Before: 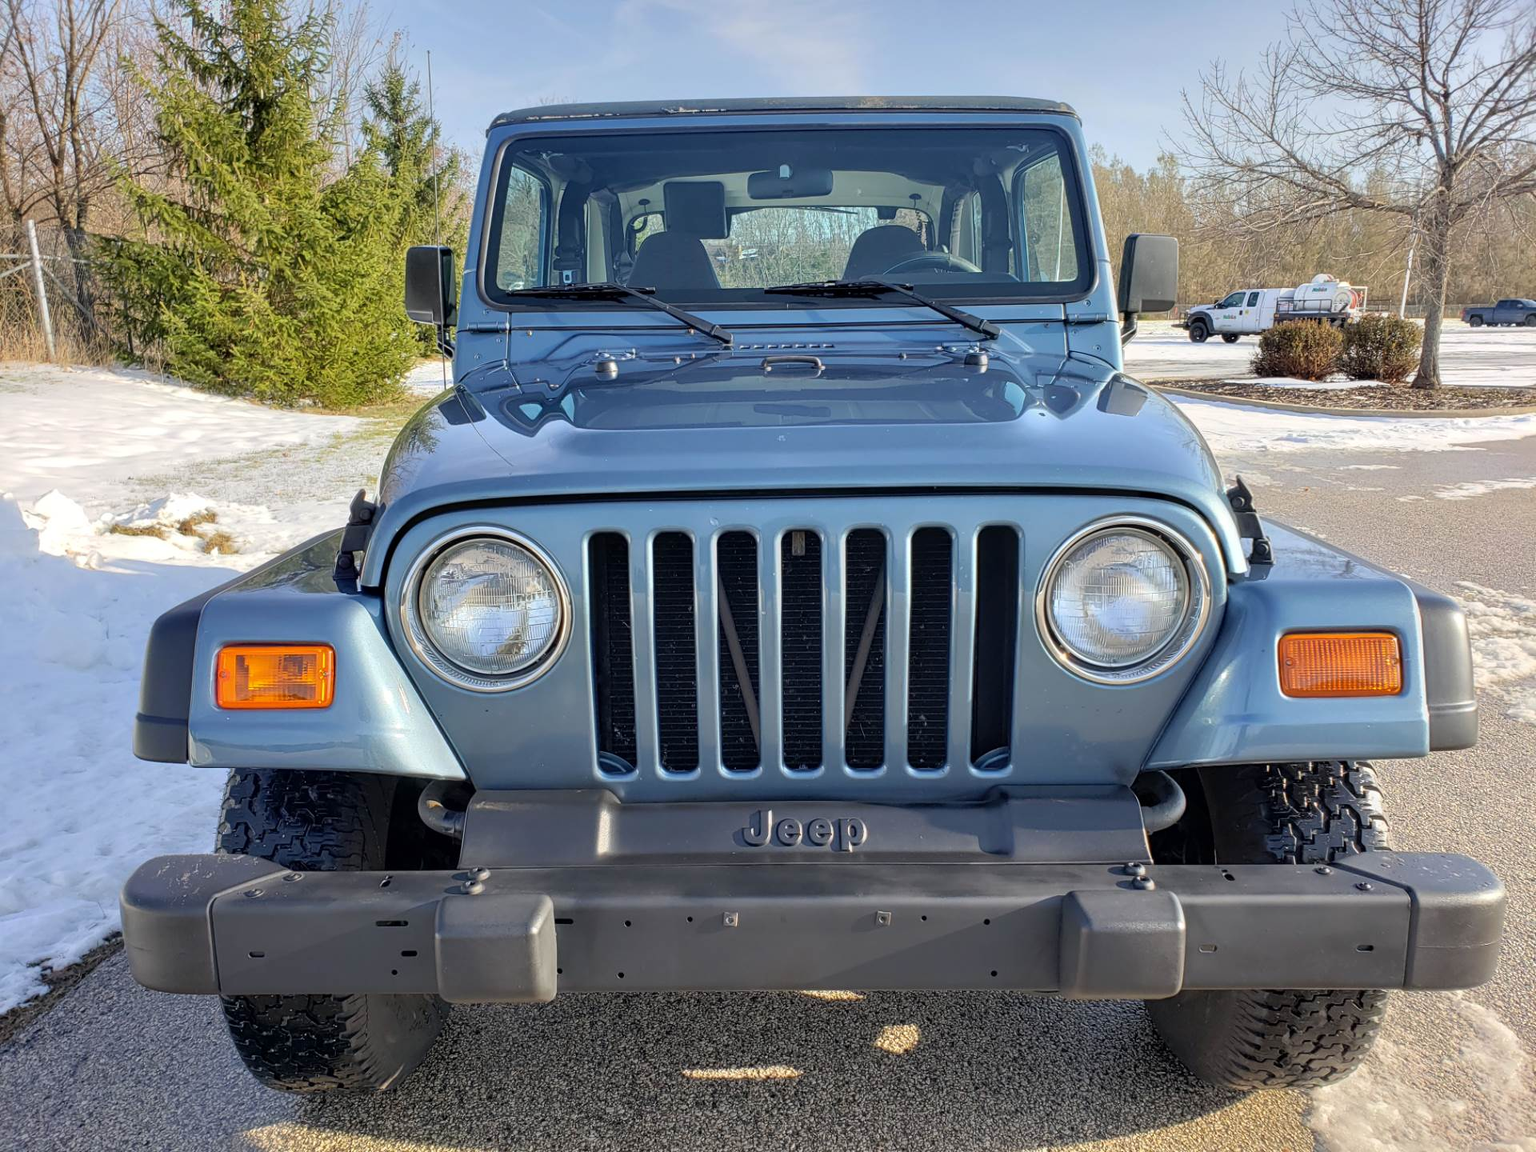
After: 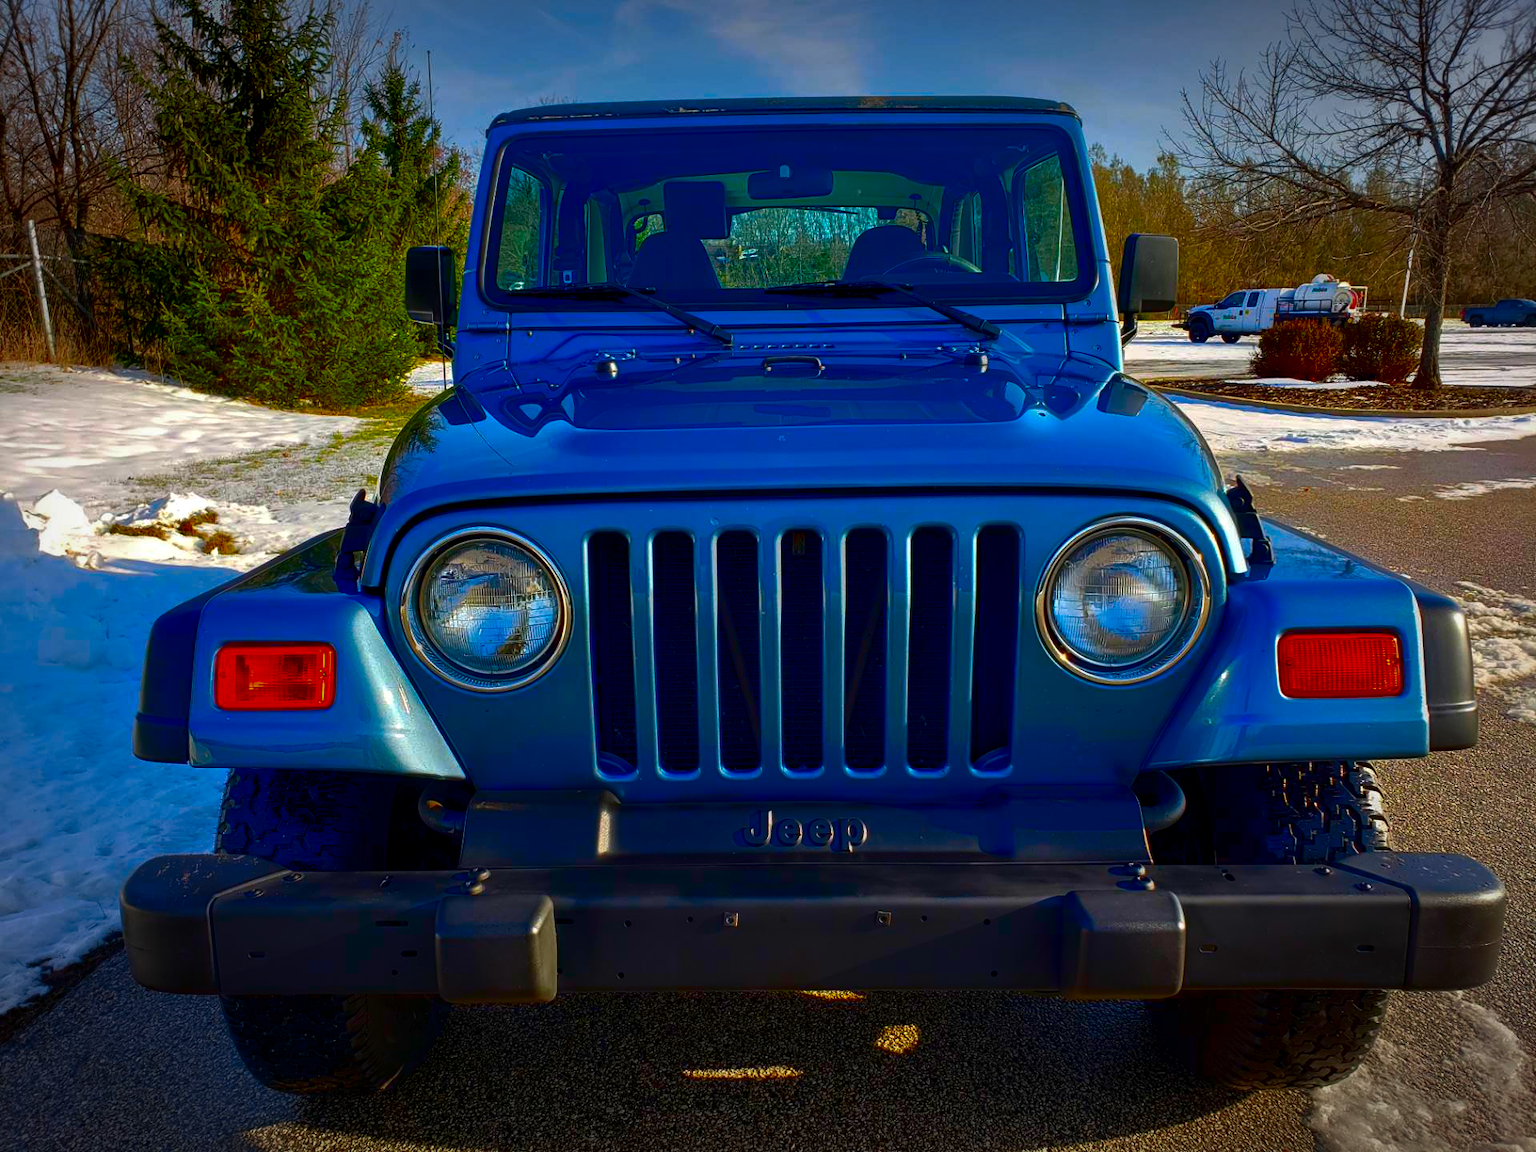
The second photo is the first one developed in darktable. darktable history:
exposure: black level correction 0.001, compensate exposure bias true, compensate highlight preservation false
color balance rgb: perceptual saturation grading › global saturation 31.242%, perceptual brilliance grading › mid-tones 10.877%, perceptual brilliance grading › shadows 15.442%, global vibrance 11.201%
contrast brightness saturation: brightness -0.981, saturation 0.997
vignetting: fall-off start 79.62%, width/height ratio 1.328
